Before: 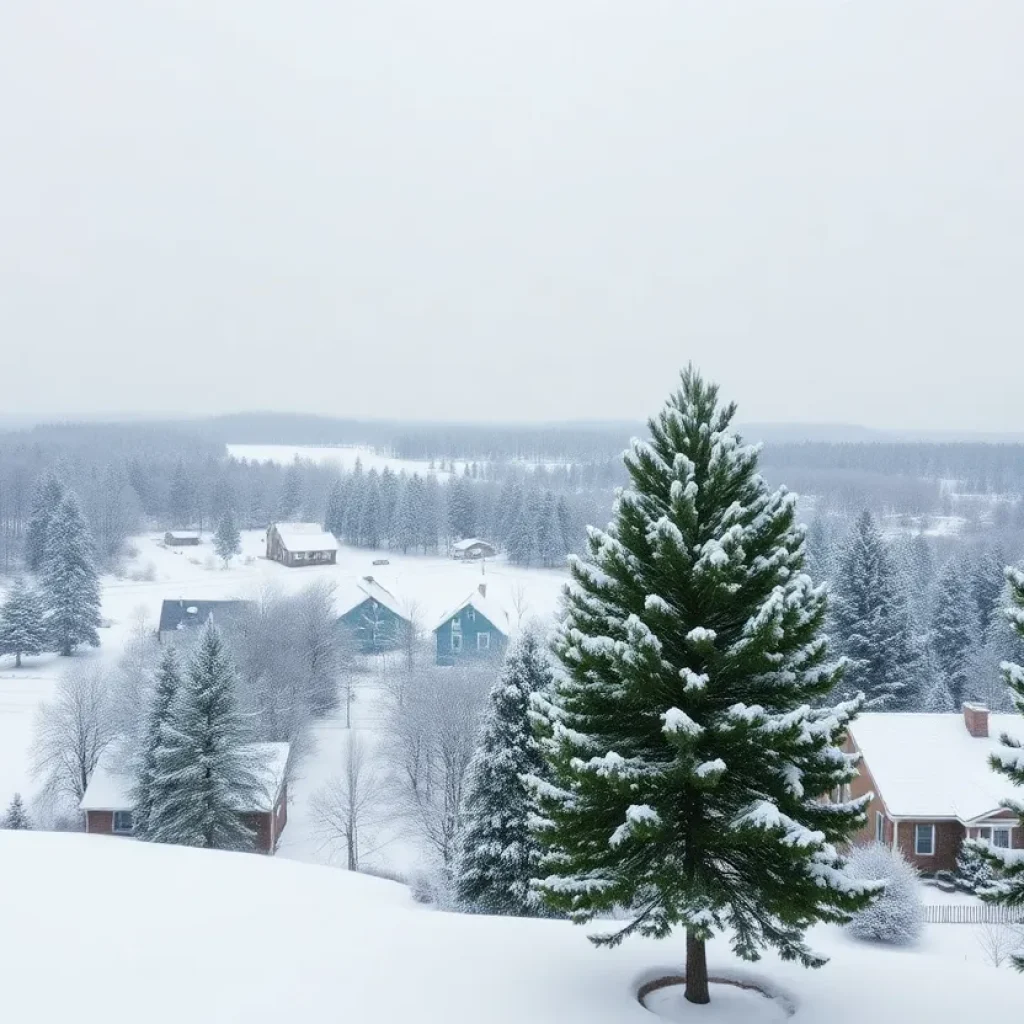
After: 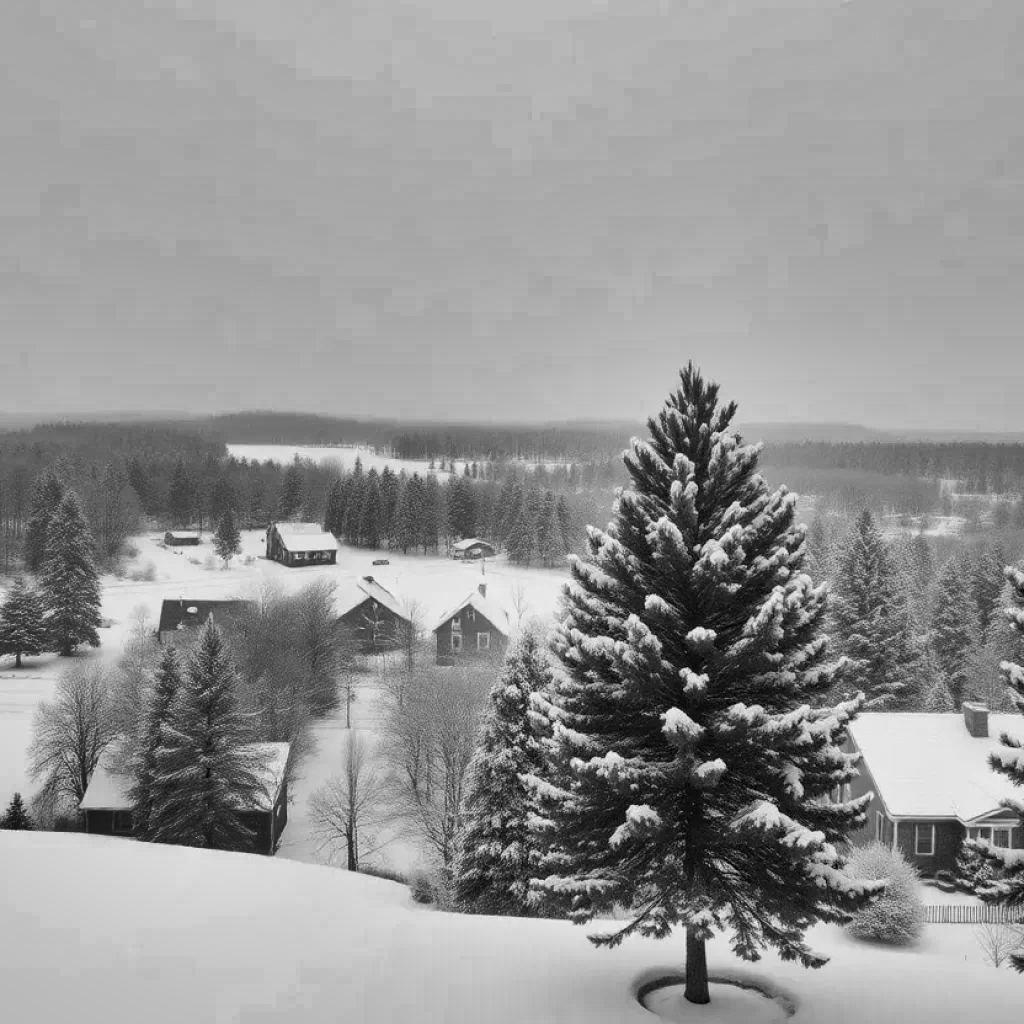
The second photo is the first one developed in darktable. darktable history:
haze removal: compatibility mode true, adaptive false
monochrome: a -35.87, b 49.73, size 1.7
shadows and highlights: shadows 24.5, highlights -78.15, soften with gaussian
